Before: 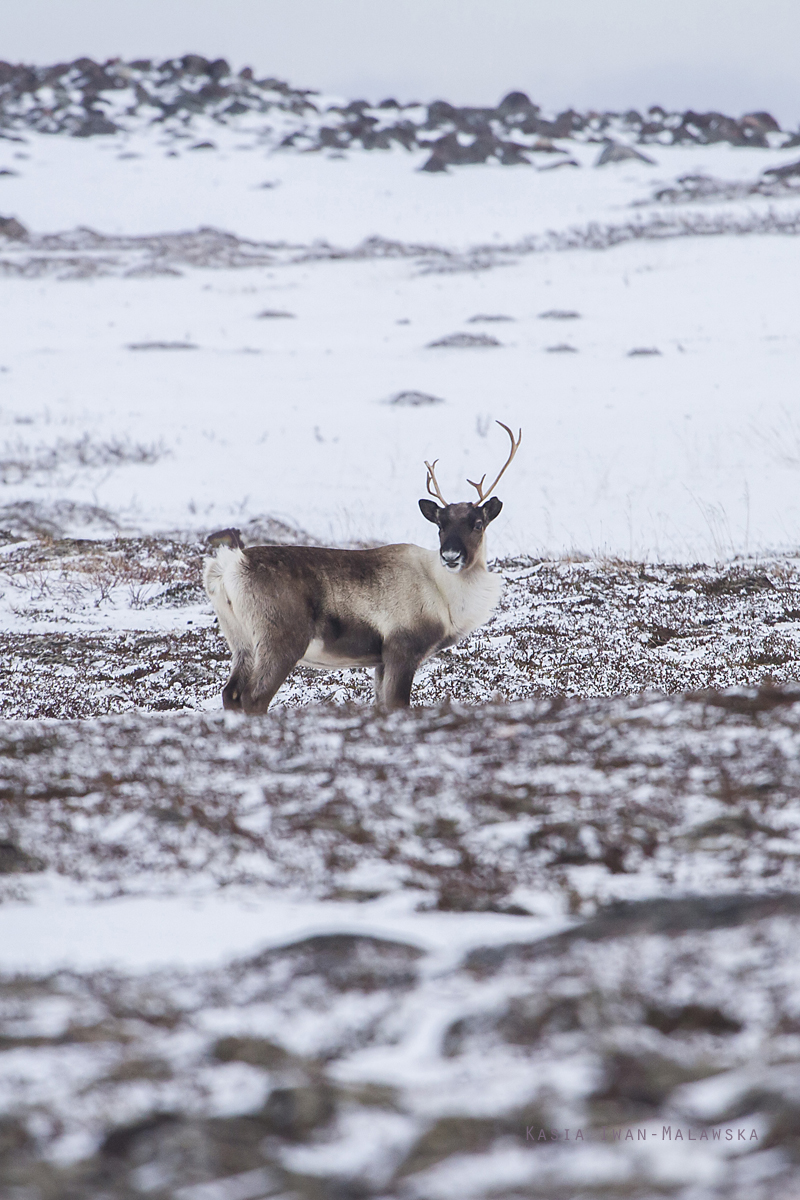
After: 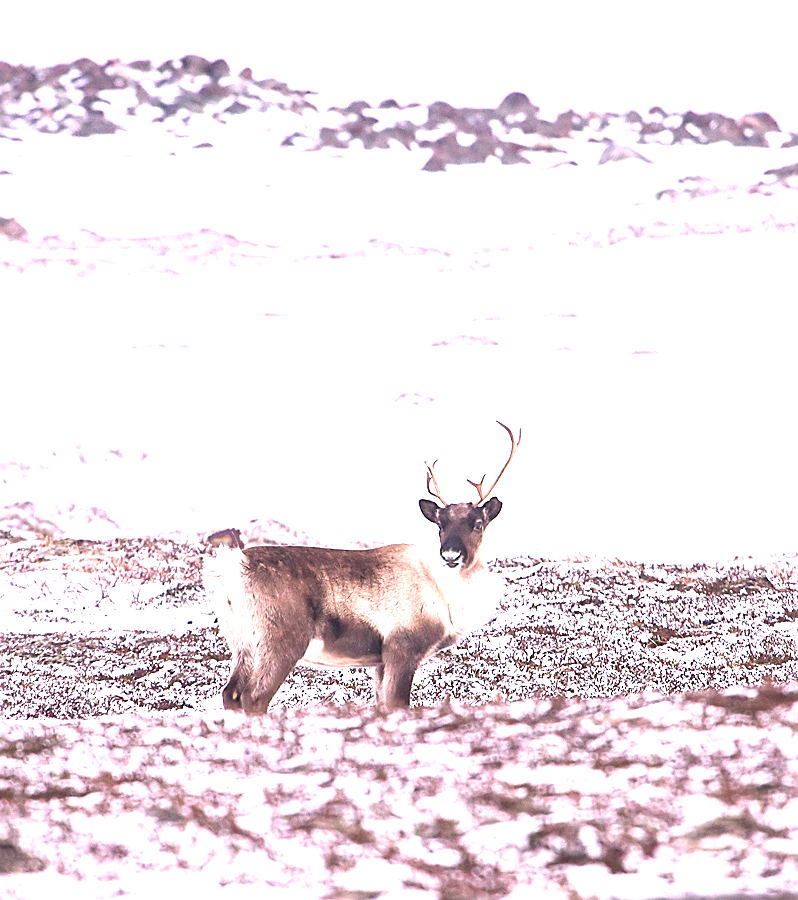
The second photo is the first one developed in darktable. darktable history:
crop: bottom 24.967%
color correction: highlights a* 14.52, highlights b* 4.84
exposure: black level correction 0, exposure 1.45 EV, compensate exposure bias true, compensate highlight preservation false
sharpen: on, module defaults
